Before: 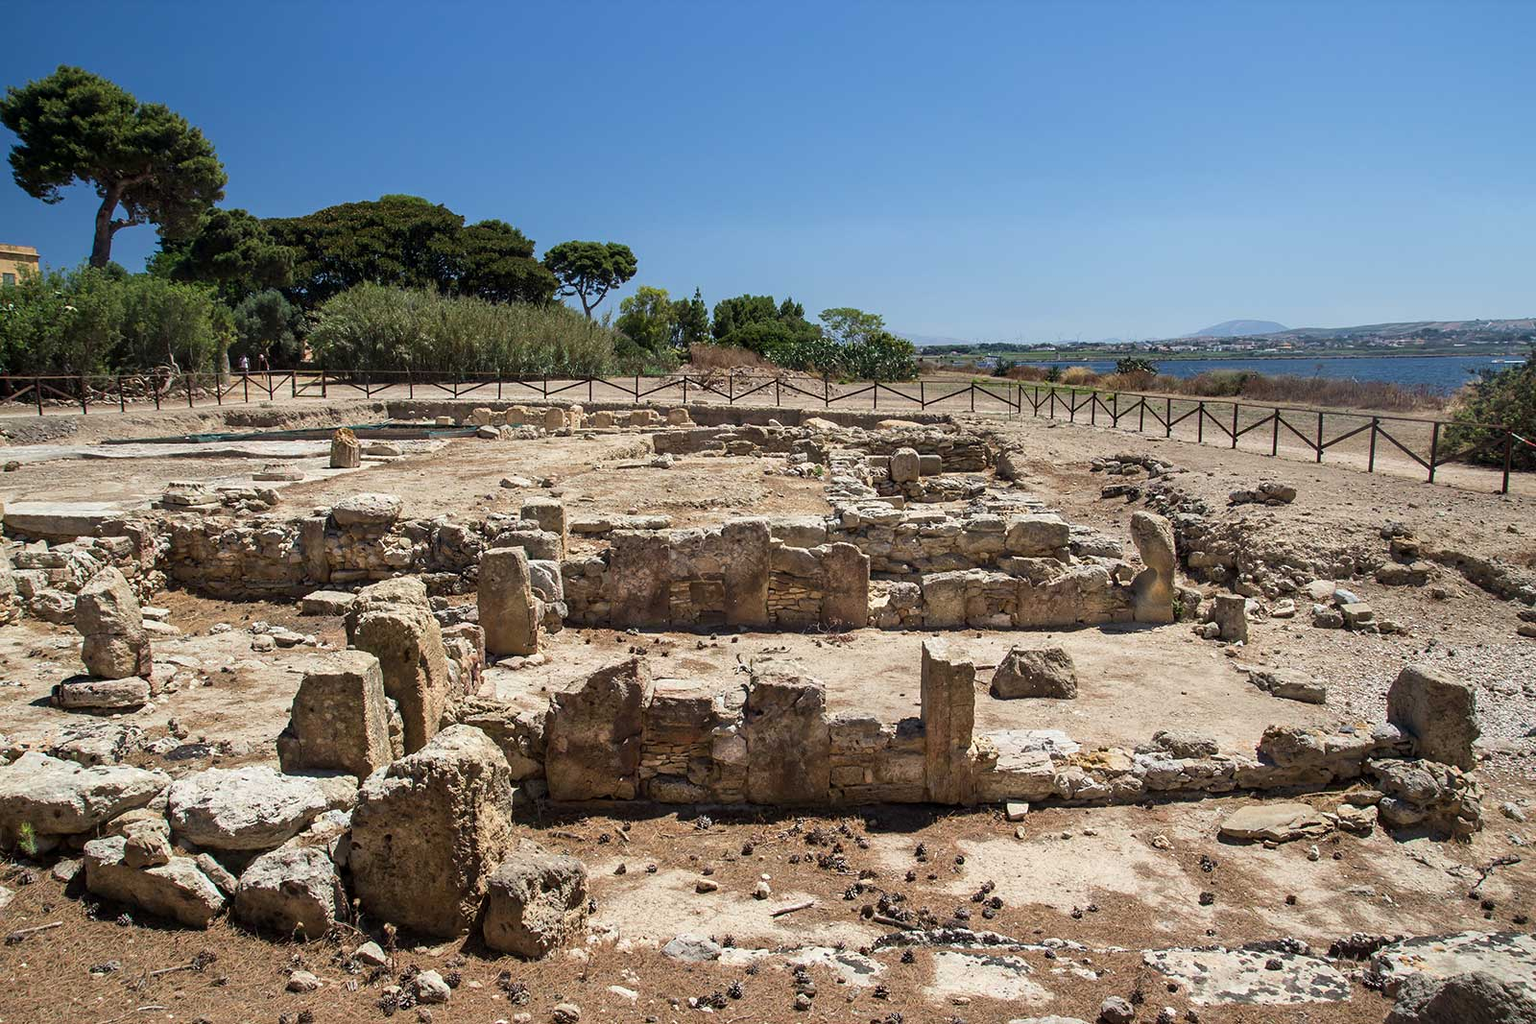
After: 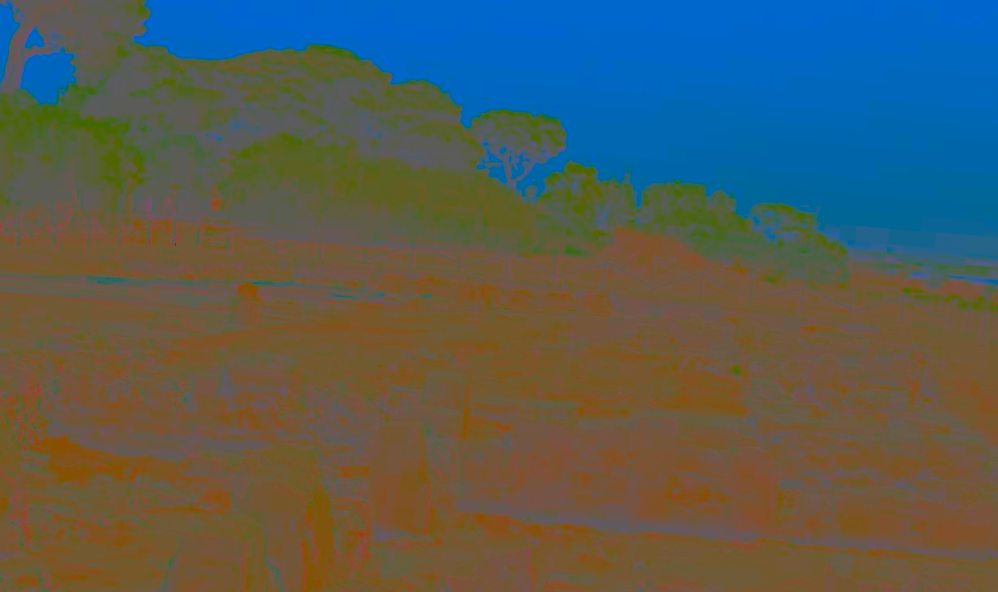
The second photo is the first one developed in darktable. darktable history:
tone equalizer: -8 EV -0.417 EV, -7 EV -0.389 EV, -6 EV -0.333 EV, -5 EV -0.222 EV, -3 EV 0.222 EV, -2 EV 0.333 EV, -1 EV 0.389 EV, +0 EV 0.417 EV, edges refinement/feathering 500, mask exposure compensation -1.57 EV, preserve details no
crop and rotate: angle -4.99°, left 2.122%, top 6.945%, right 27.566%, bottom 30.519%
local contrast: detail 130%
contrast brightness saturation: contrast -0.99, brightness -0.17, saturation 0.75
